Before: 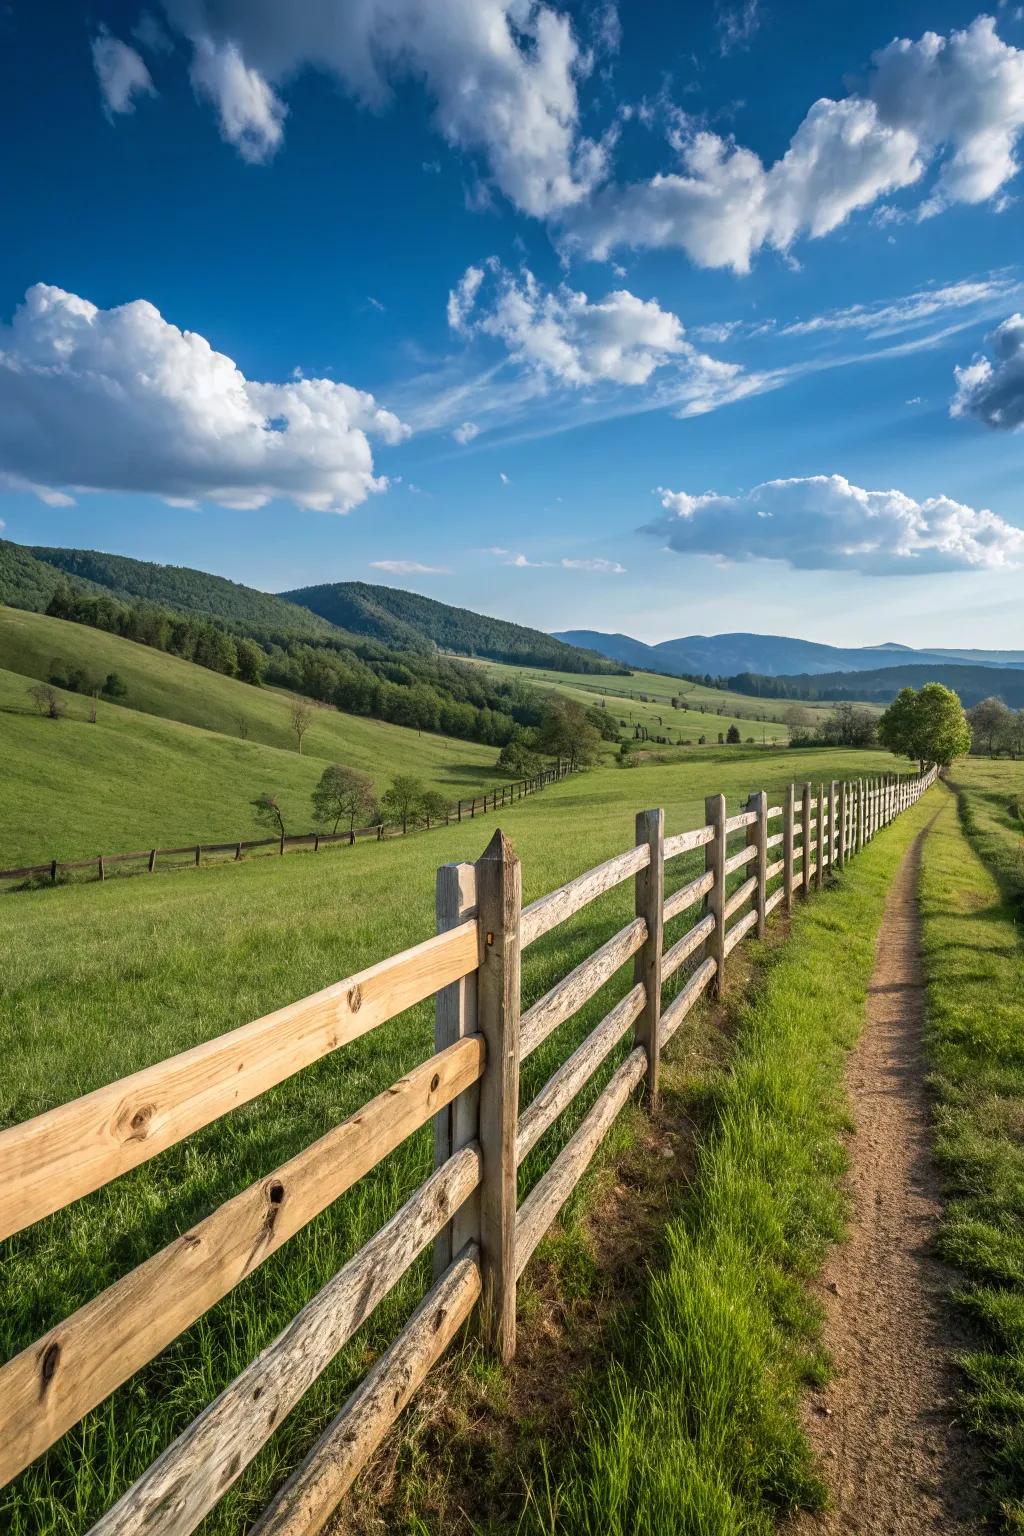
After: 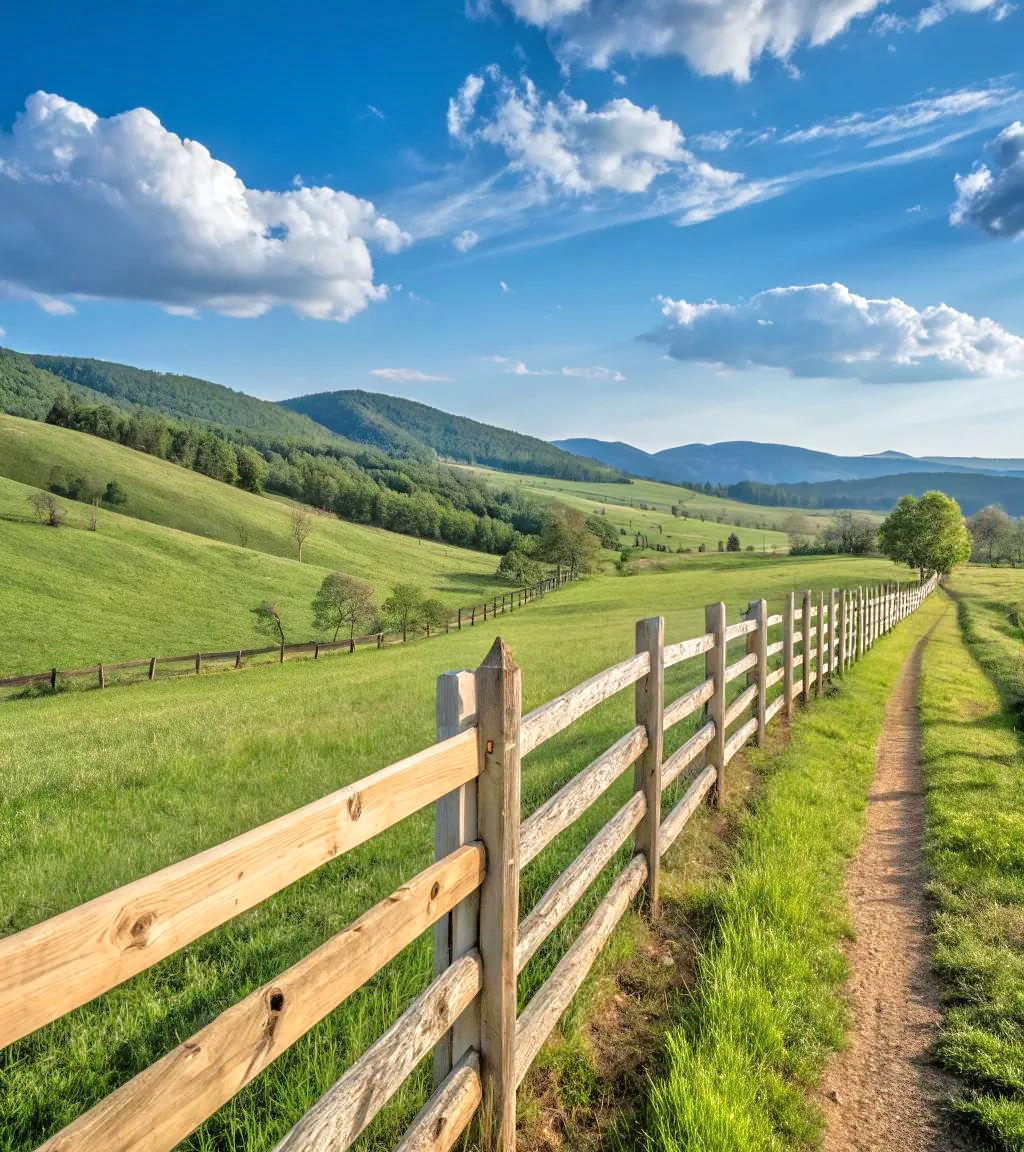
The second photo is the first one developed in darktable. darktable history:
crop and rotate: top 12.5%, bottom 12.5%
tone equalizer: -7 EV 0.15 EV, -6 EV 0.6 EV, -5 EV 1.15 EV, -4 EV 1.33 EV, -3 EV 1.15 EV, -2 EV 0.6 EV, -1 EV 0.15 EV, mask exposure compensation -0.5 EV
